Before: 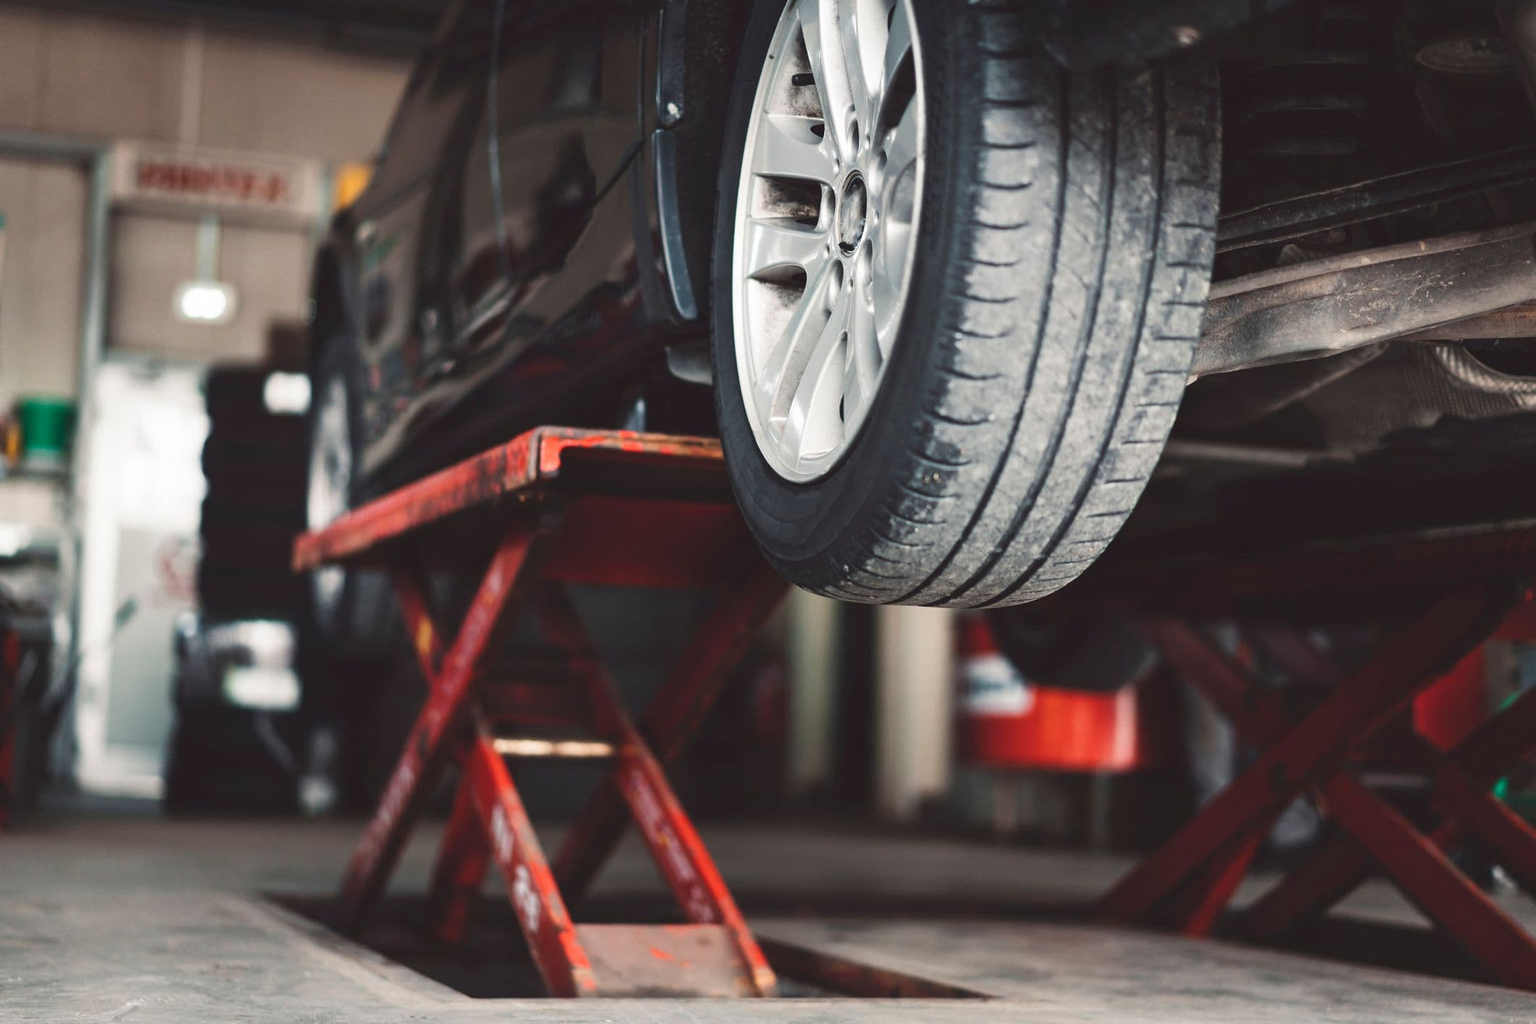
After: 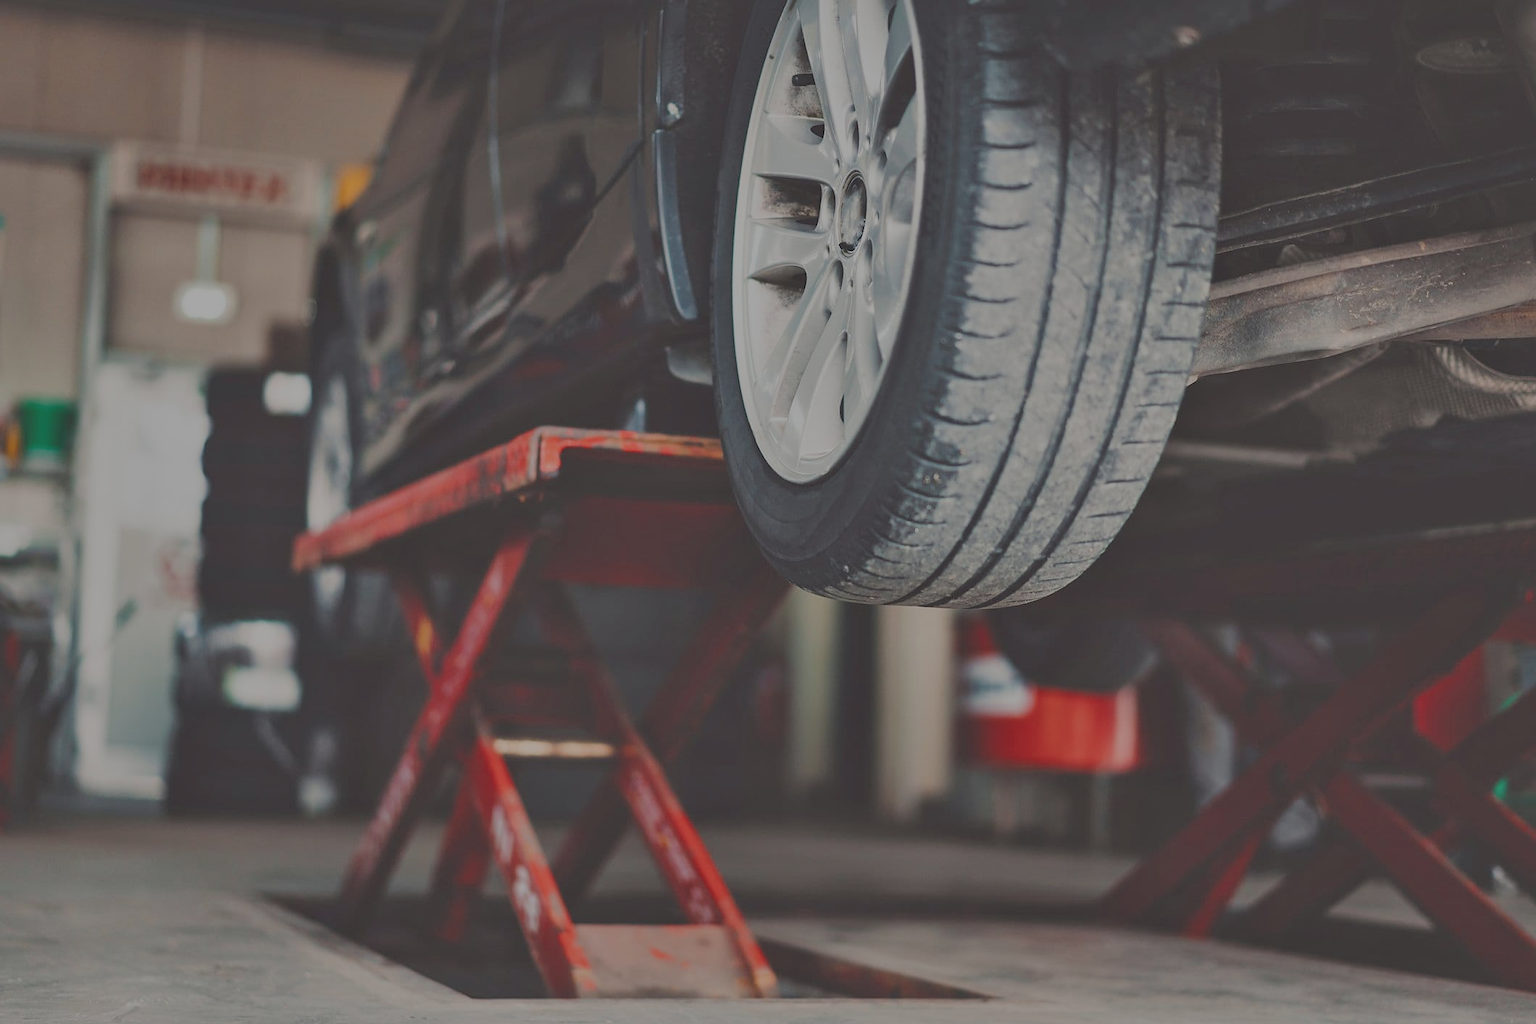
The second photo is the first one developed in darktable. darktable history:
exposure: black level correction -0.015, exposure -0.532 EV, compensate highlight preservation false
sharpen: radius 0.975, amount 0.615
filmic rgb: black relative exposure -13.87 EV, white relative exposure 7.98 EV, hardness 3.73, latitude 49.49%, contrast 0.506, iterations of high-quality reconstruction 0
color balance rgb: power › hue 313.39°, linear chroma grading › global chroma 8.657%, perceptual saturation grading › global saturation 19.661%
local contrast: mode bilateral grid, contrast 19, coarseness 50, detail 139%, midtone range 0.2
